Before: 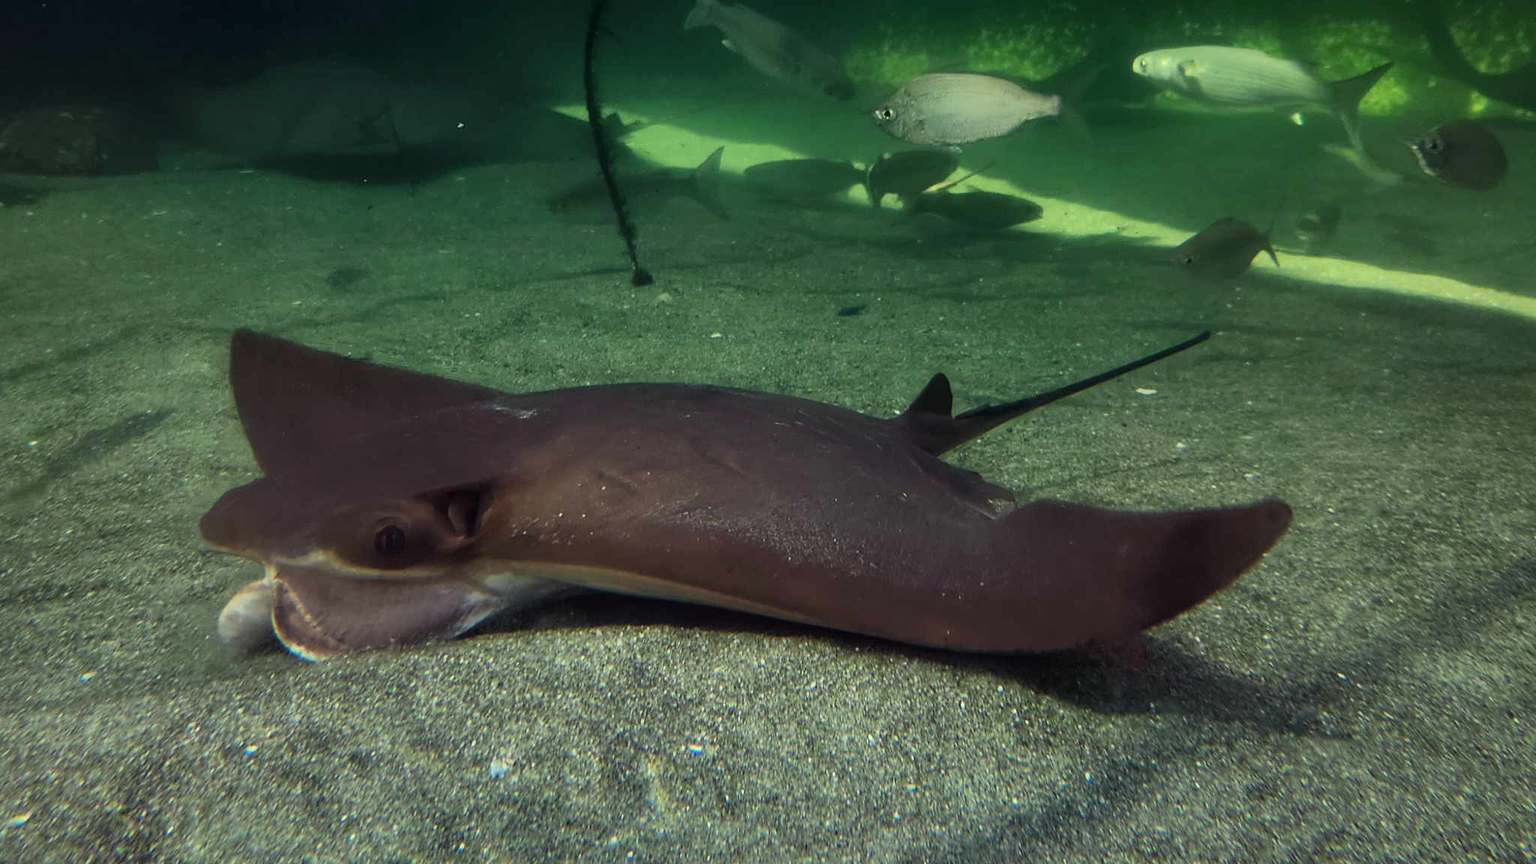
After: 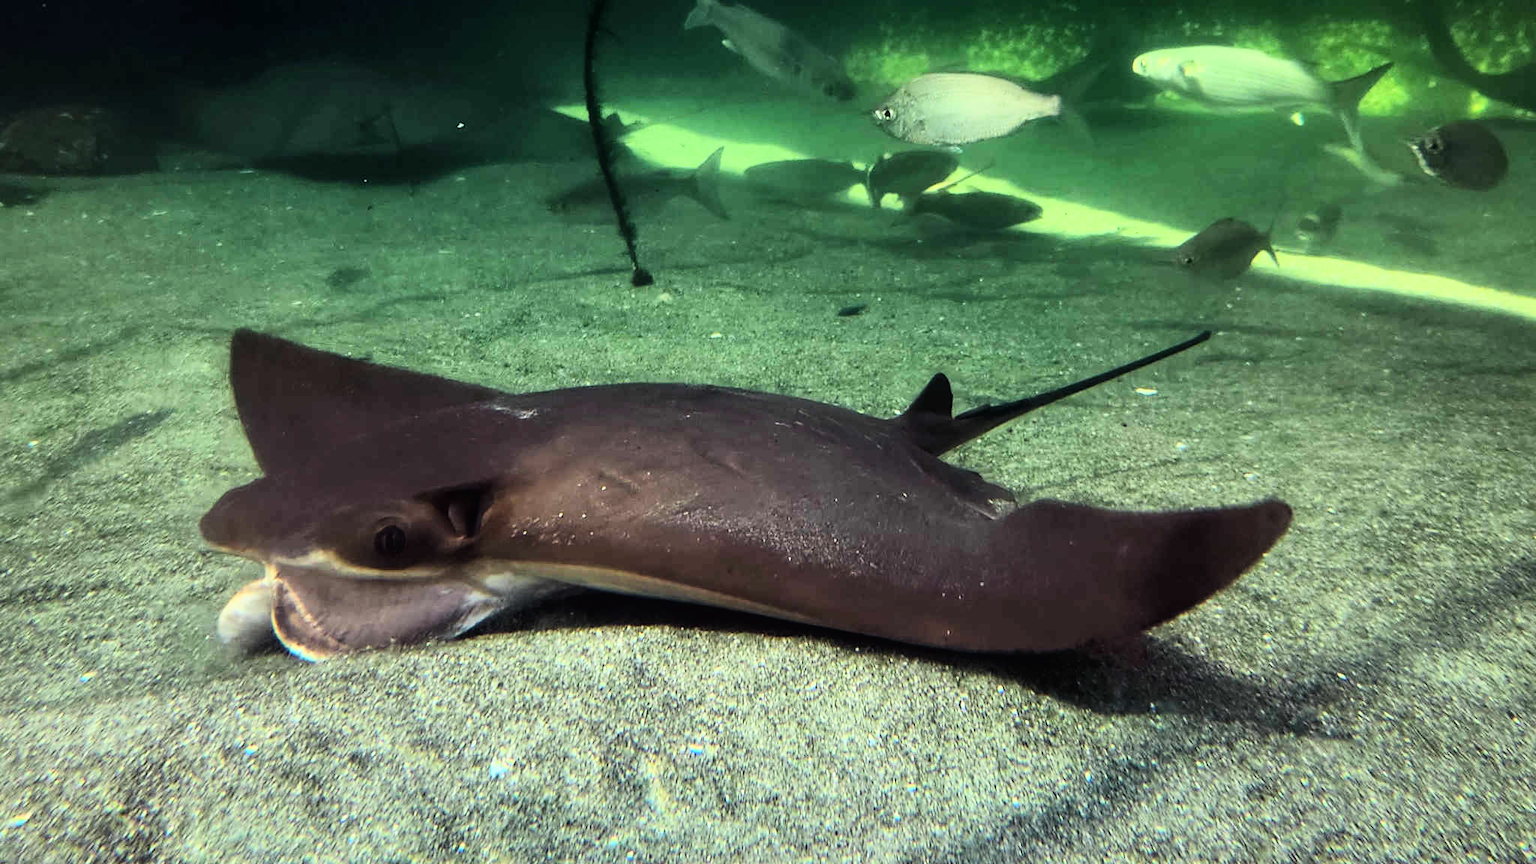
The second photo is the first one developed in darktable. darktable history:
base curve: curves: ch0 [(0, 0) (0.007, 0.004) (0.027, 0.03) (0.046, 0.07) (0.207, 0.54) (0.442, 0.872) (0.673, 0.972) (1, 1)], exposure shift 0.01
